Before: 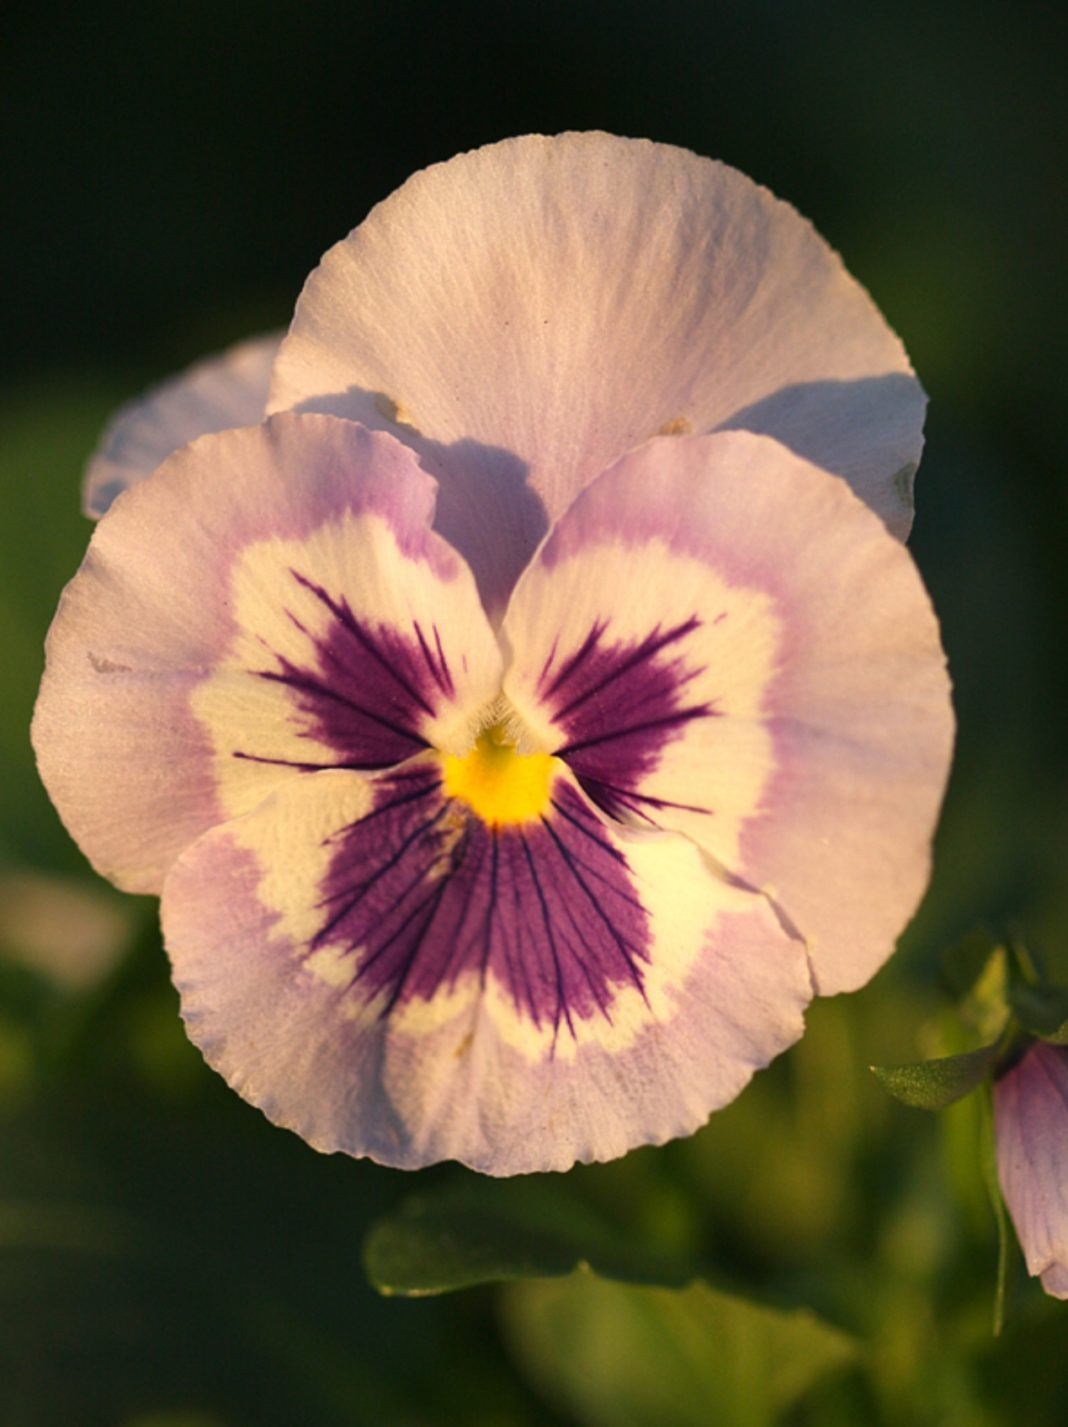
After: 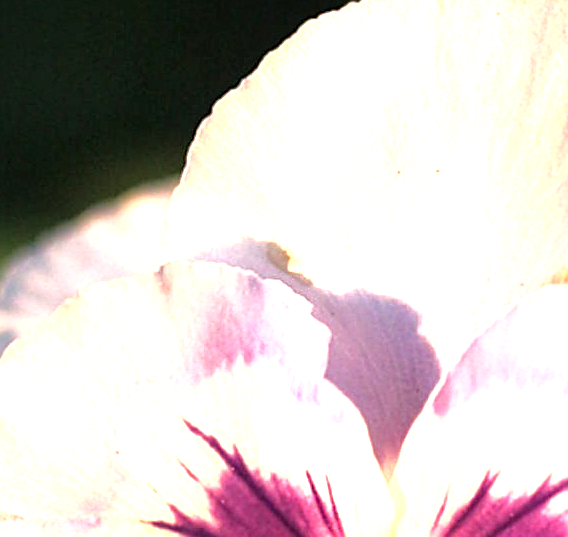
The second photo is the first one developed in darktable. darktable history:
crop: left 10.141%, top 10.601%, right 36.633%, bottom 51.76%
tone equalizer: -8 EV -0.73 EV, -7 EV -0.718 EV, -6 EV -0.589 EV, -5 EV -0.409 EV, -3 EV 0.403 EV, -2 EV 0.6 EV, -1 EV 0.688 EV, +0 EV 0.733 EV
sharpen: on, module defaults
exposure: black level correction 0, exposure 1.102 EV, compensate exposure bias true, compensate highlight preservation false
local contrast: mode bilateral grid, contrast 19, coarseness 51, detail 171%, midtone range 0.2
